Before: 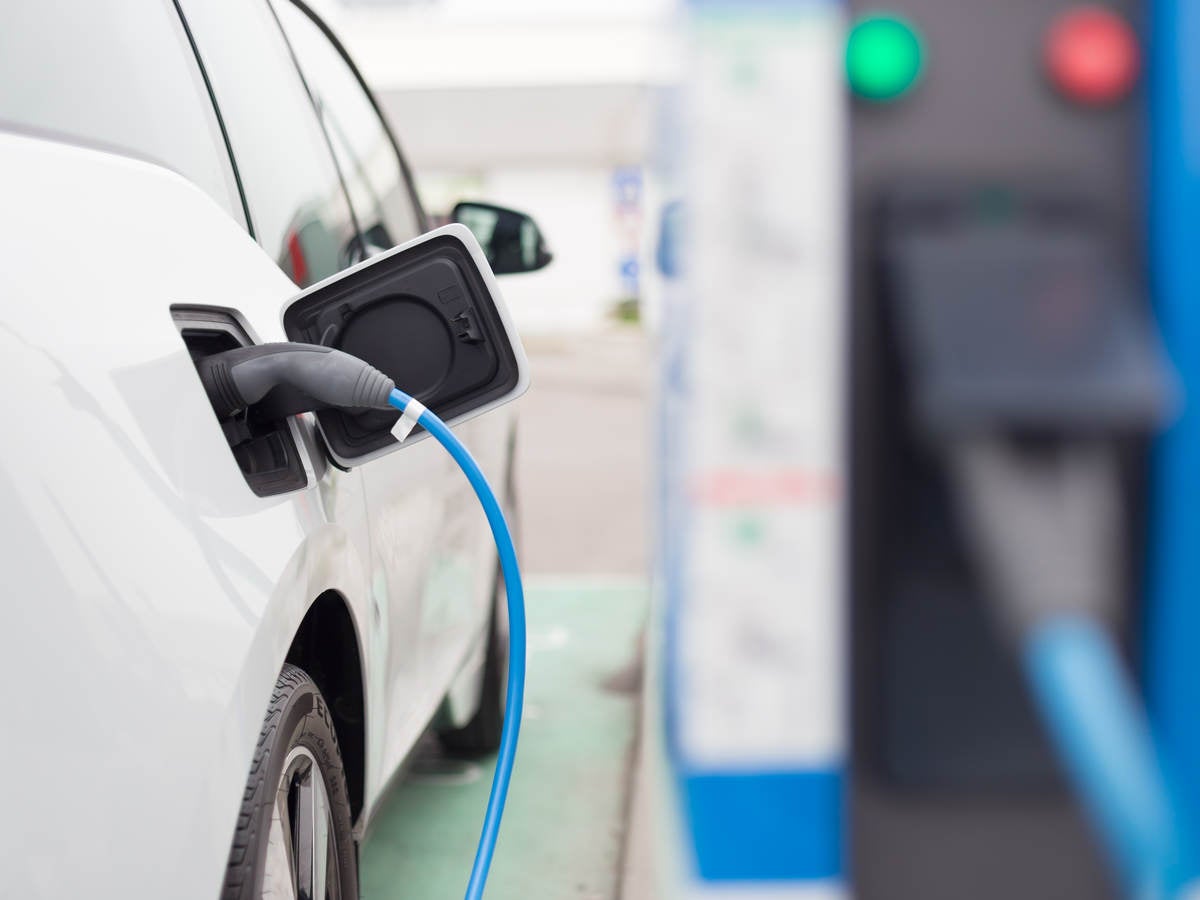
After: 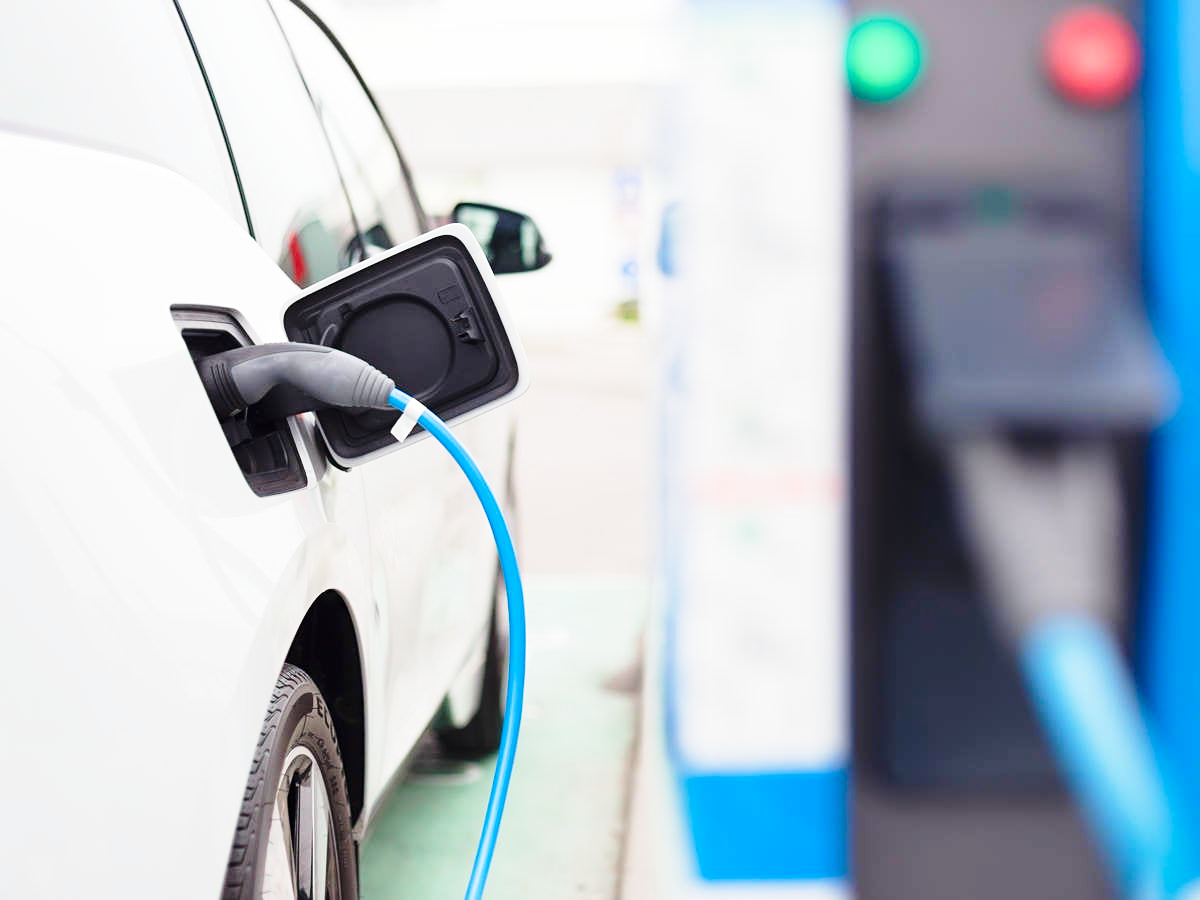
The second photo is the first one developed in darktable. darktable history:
contrast brightness saturation: saturation 0.122
sharpen: amount 0.204
base curve: curves: ch0 [(0, 0) (0.028, 0.03) (0.121, 0.232) (0.46, 0.748) (0.859, 0.968) (1, 1)], preserve colors none
